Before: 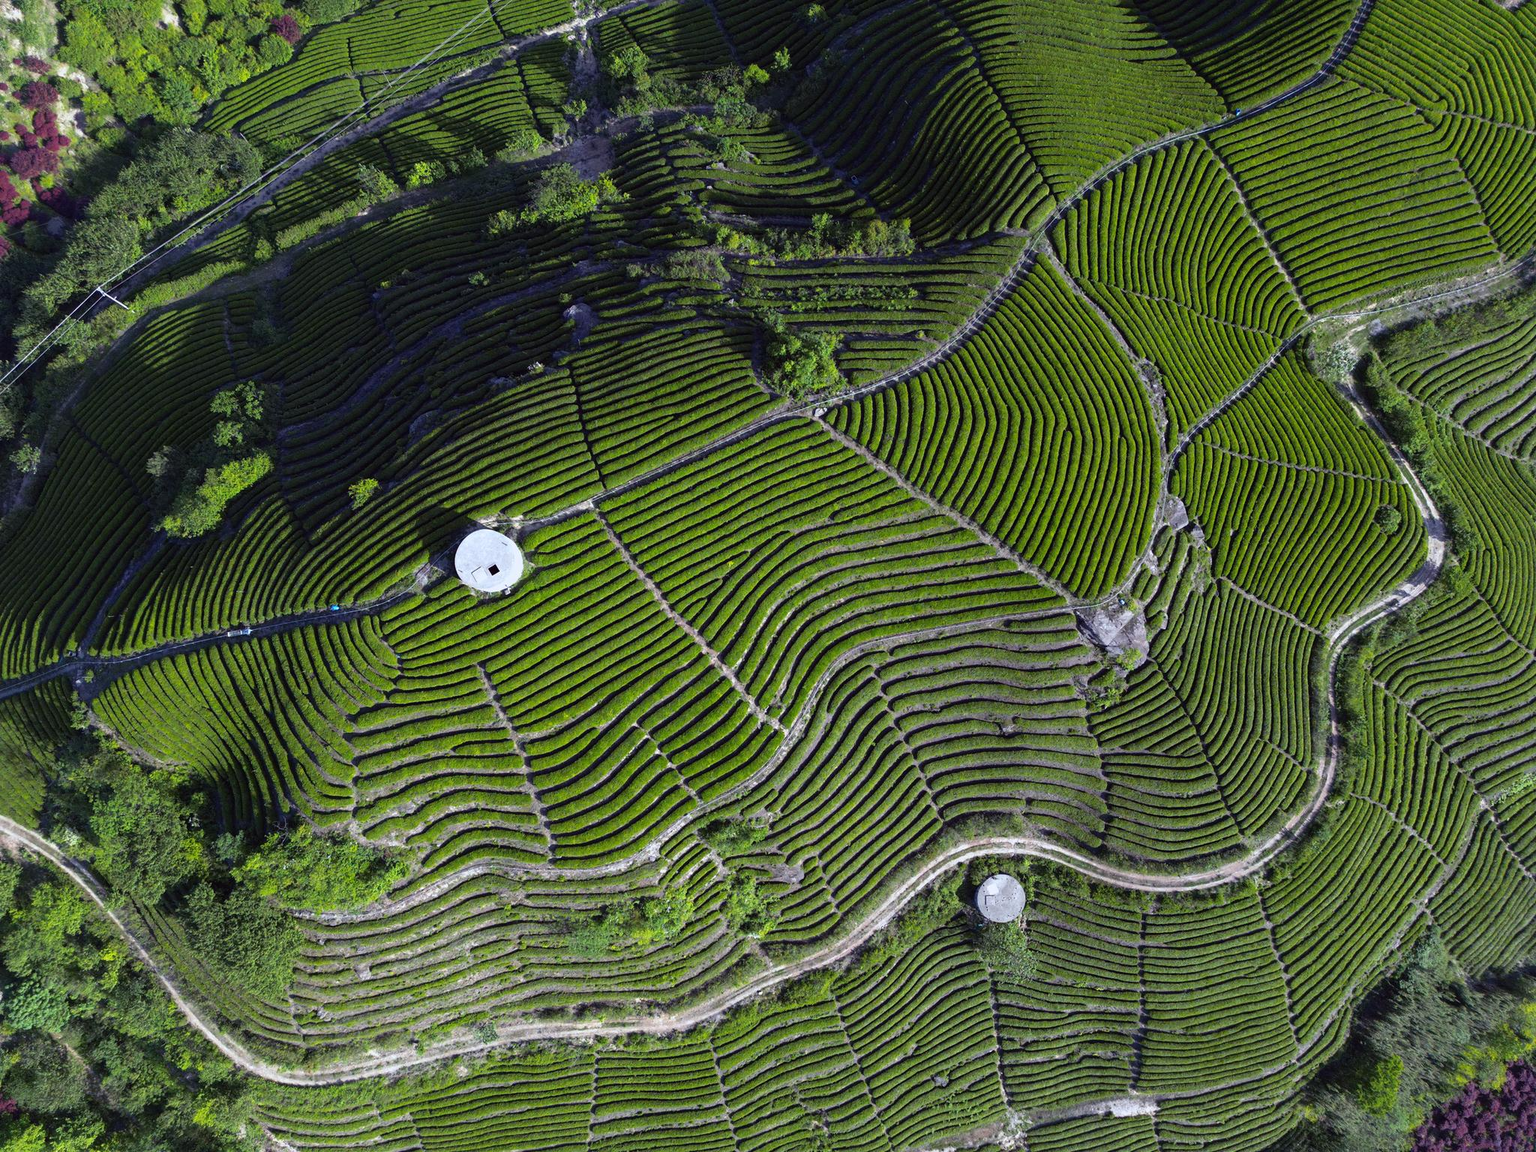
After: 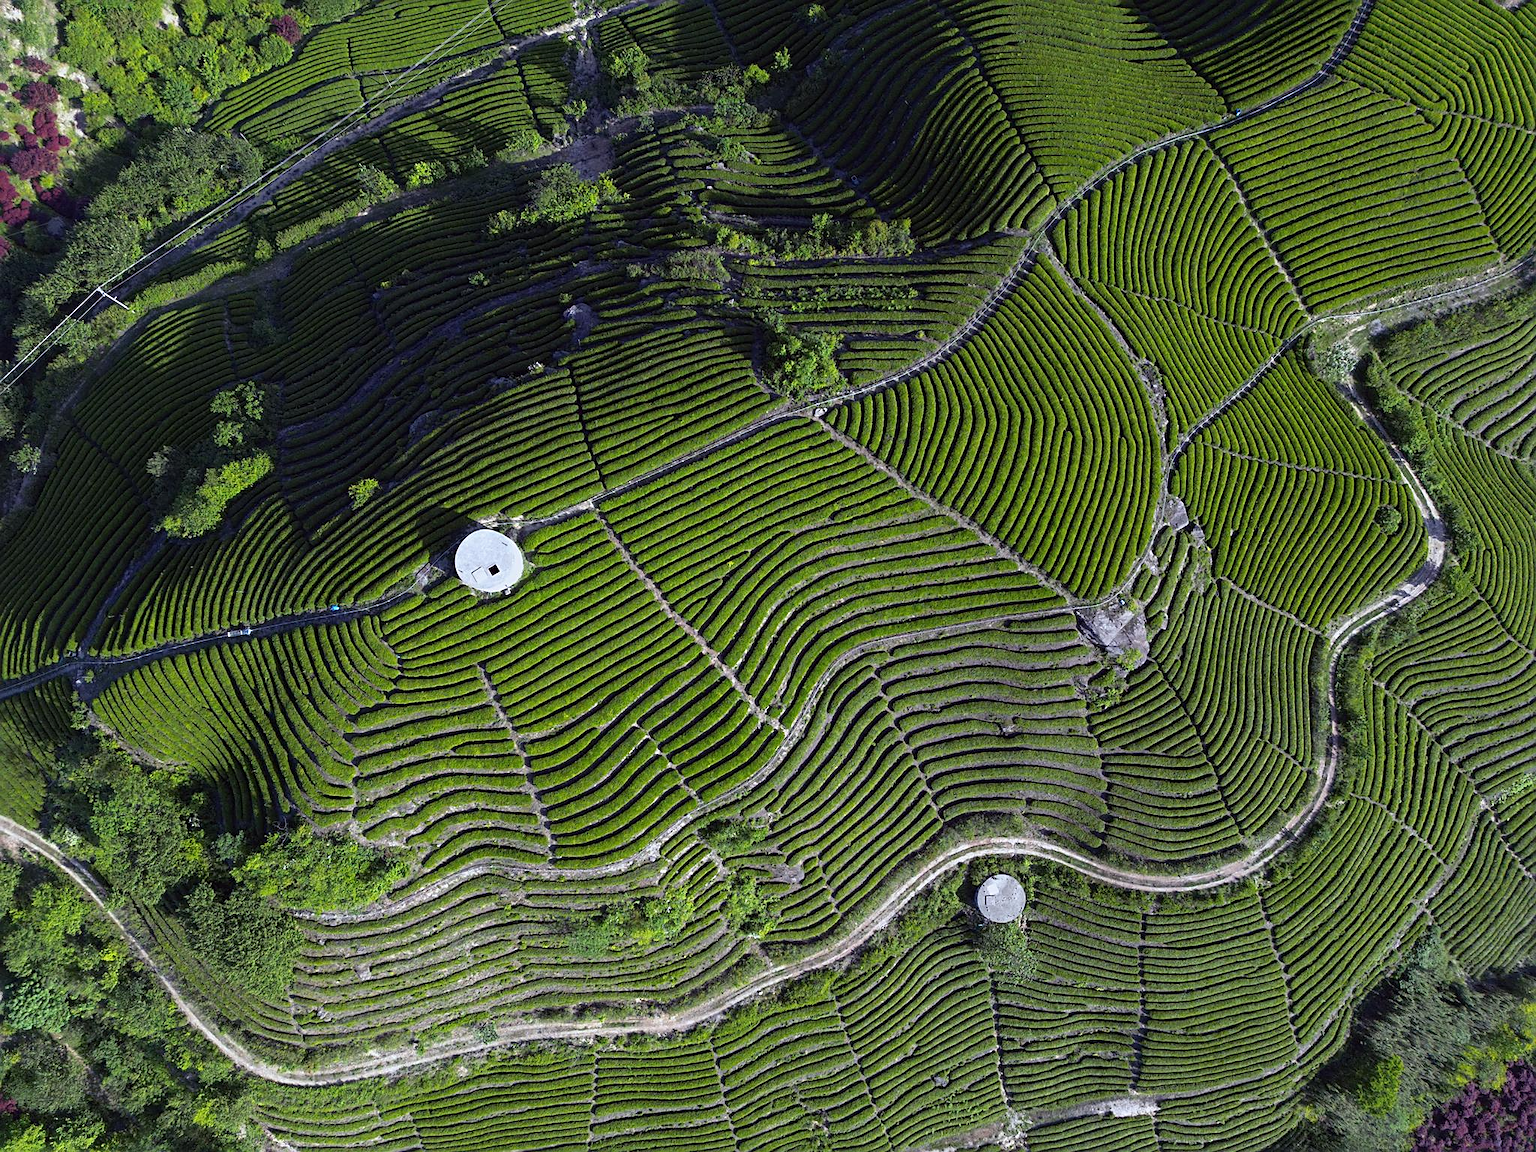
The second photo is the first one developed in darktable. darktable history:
sharpen: on, module defaults
exposure: exposure -0.07 EV, compensate exposure bias true, compensate highlight preservation false
